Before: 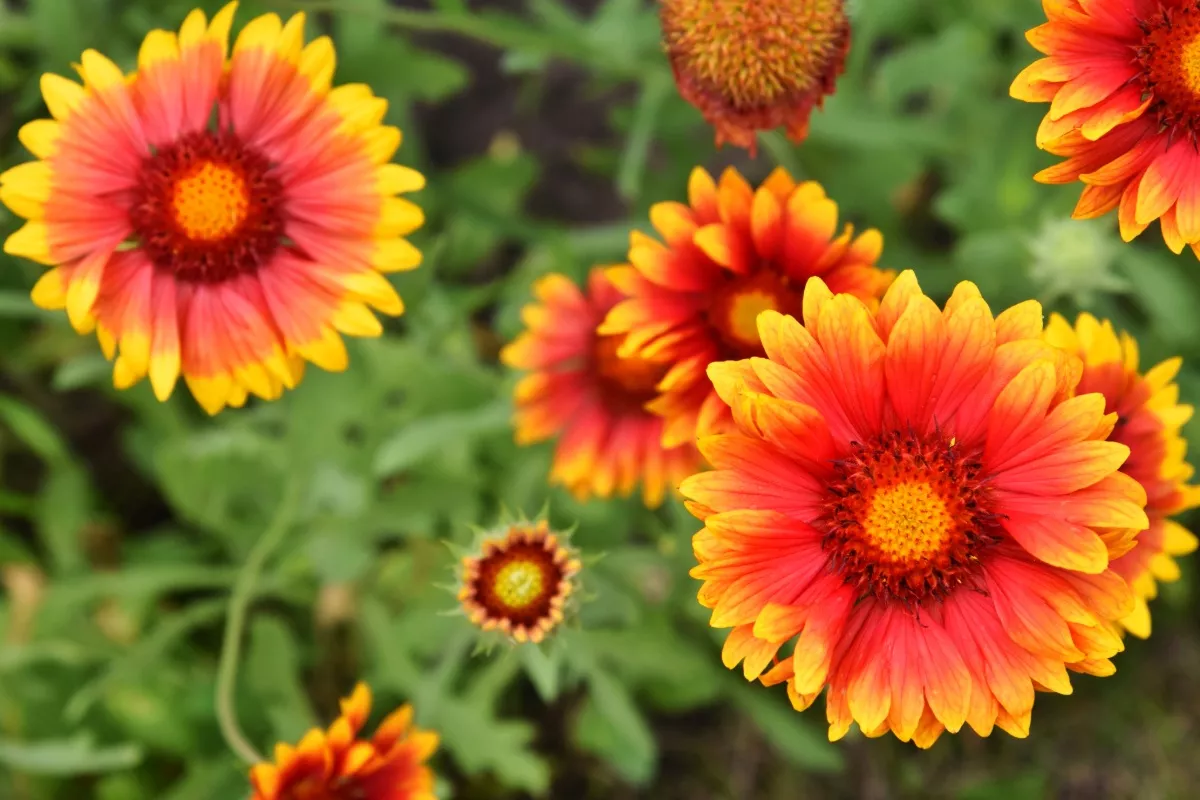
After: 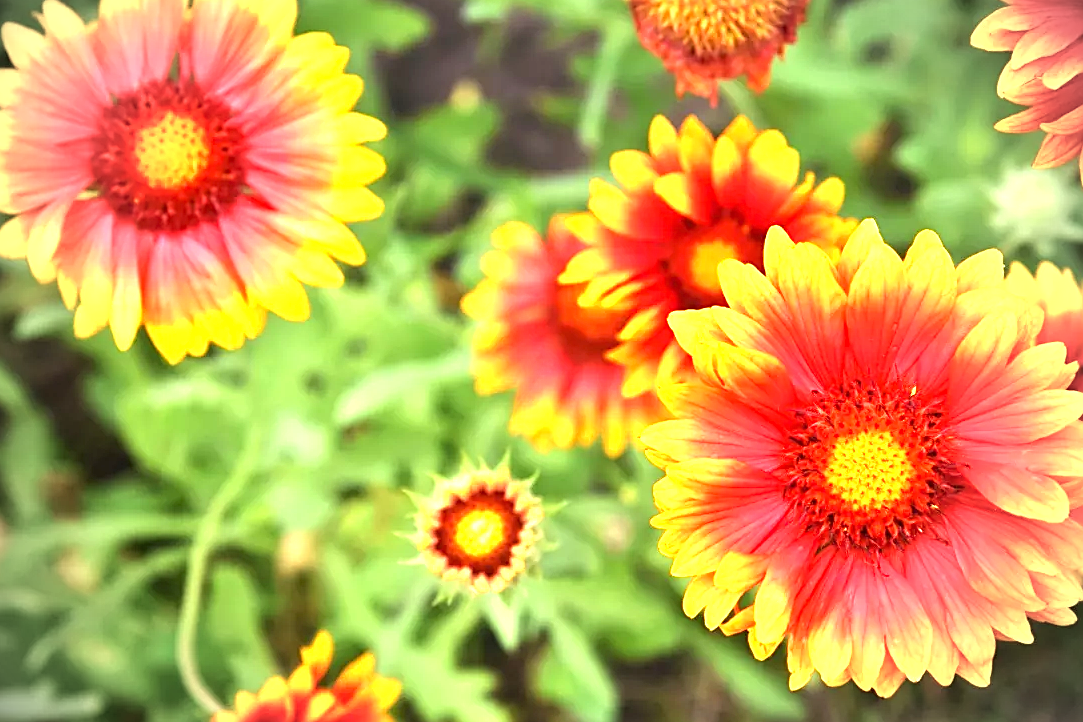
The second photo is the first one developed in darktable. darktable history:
sharpen: on, module defaults
crop: left 3.305%, top 6.436%, right 6.389%, bottom 3.258%
vignetting: fall-off start 75%, brightness -0.692, width/height ratio 1.084
exposure: black level correction 0, exposure 1.675 EV, compensate exposure bias true, compensate highlight preservation false
